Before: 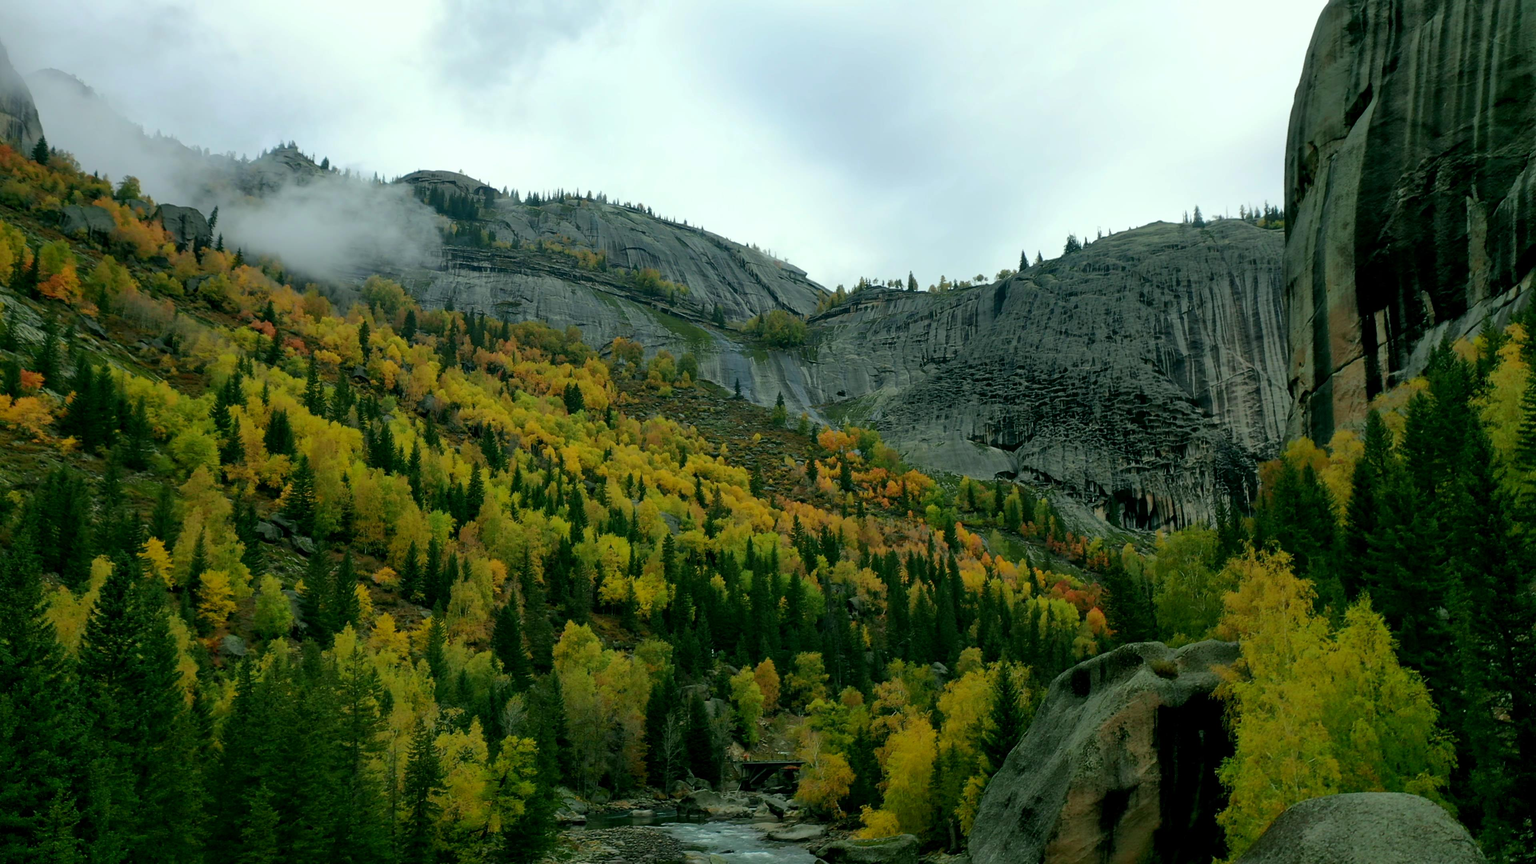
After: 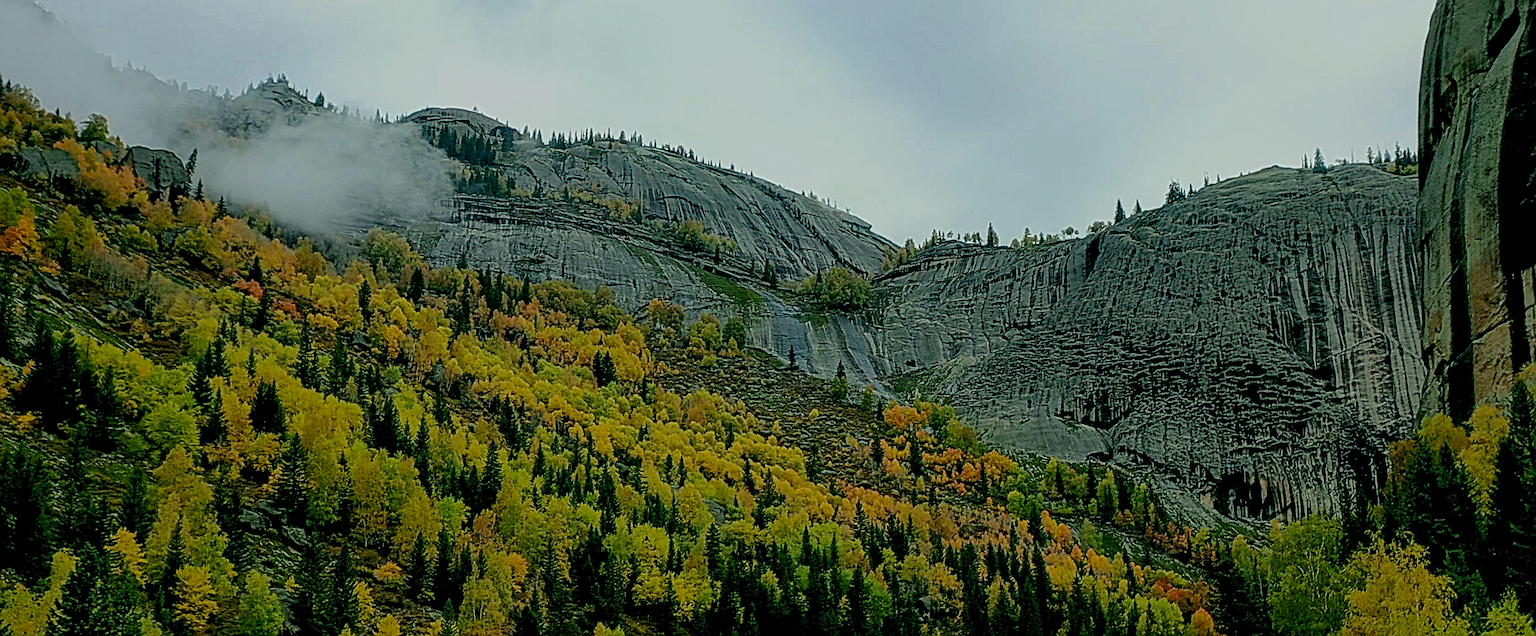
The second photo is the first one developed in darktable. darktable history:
sharpen: on, module defaults
crop: left 3.01%, top 8.889%, right 9.641%, bottom 26.772%
tone equalizer: edges refinement/feathering 500, mask exposure compensation -1.57 EV, preserve details no
filmic rgb: black relative exposure -8.77 EV, white relative exposure 4.98 EV, threshold 5.94 EV, target black luminance 0%, hardness 3.77, latitude 65.6%, contrast 0.822, shadows ↔ highlights balance 19.49%, add noise in highlights 0, preserve chrominance max RGB, color science v3 (2019), use custom middle-gray values true, contrast in highlights soft, enable highlight reconstruction true
local contrast: mode bilateral grid, contrast 20, coarseness 3, detail 299%, midtone range 0.2
exposure: black level correction 0.009, exposure -0.166 EV, compensate exposure bias true, compensate highlight preservation false
